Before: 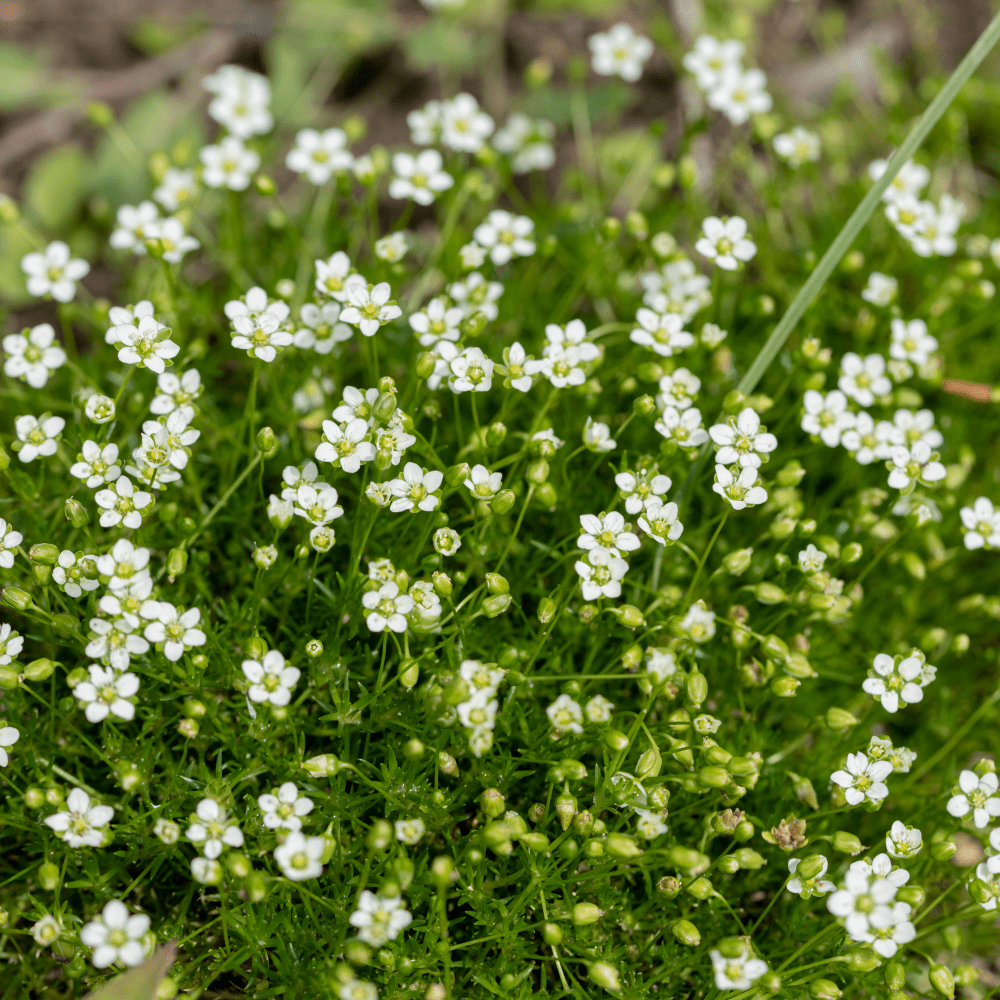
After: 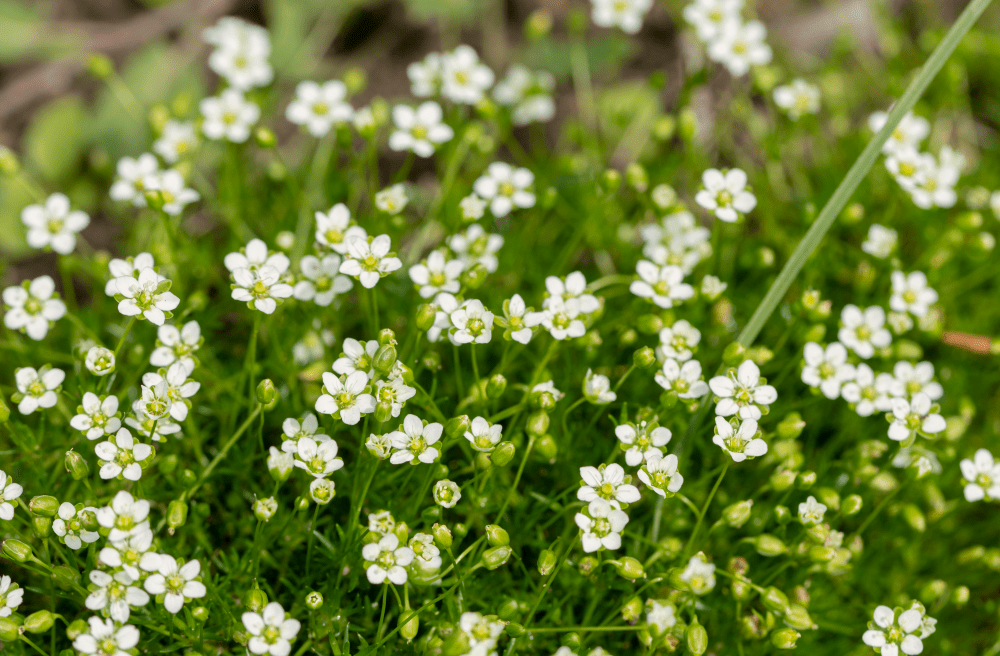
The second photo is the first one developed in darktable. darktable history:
color correction: highlights a* 0.816, highlights b* 2.78, saturation 1.1
crop and rotate: top 4.848%, bottom 29.503%
